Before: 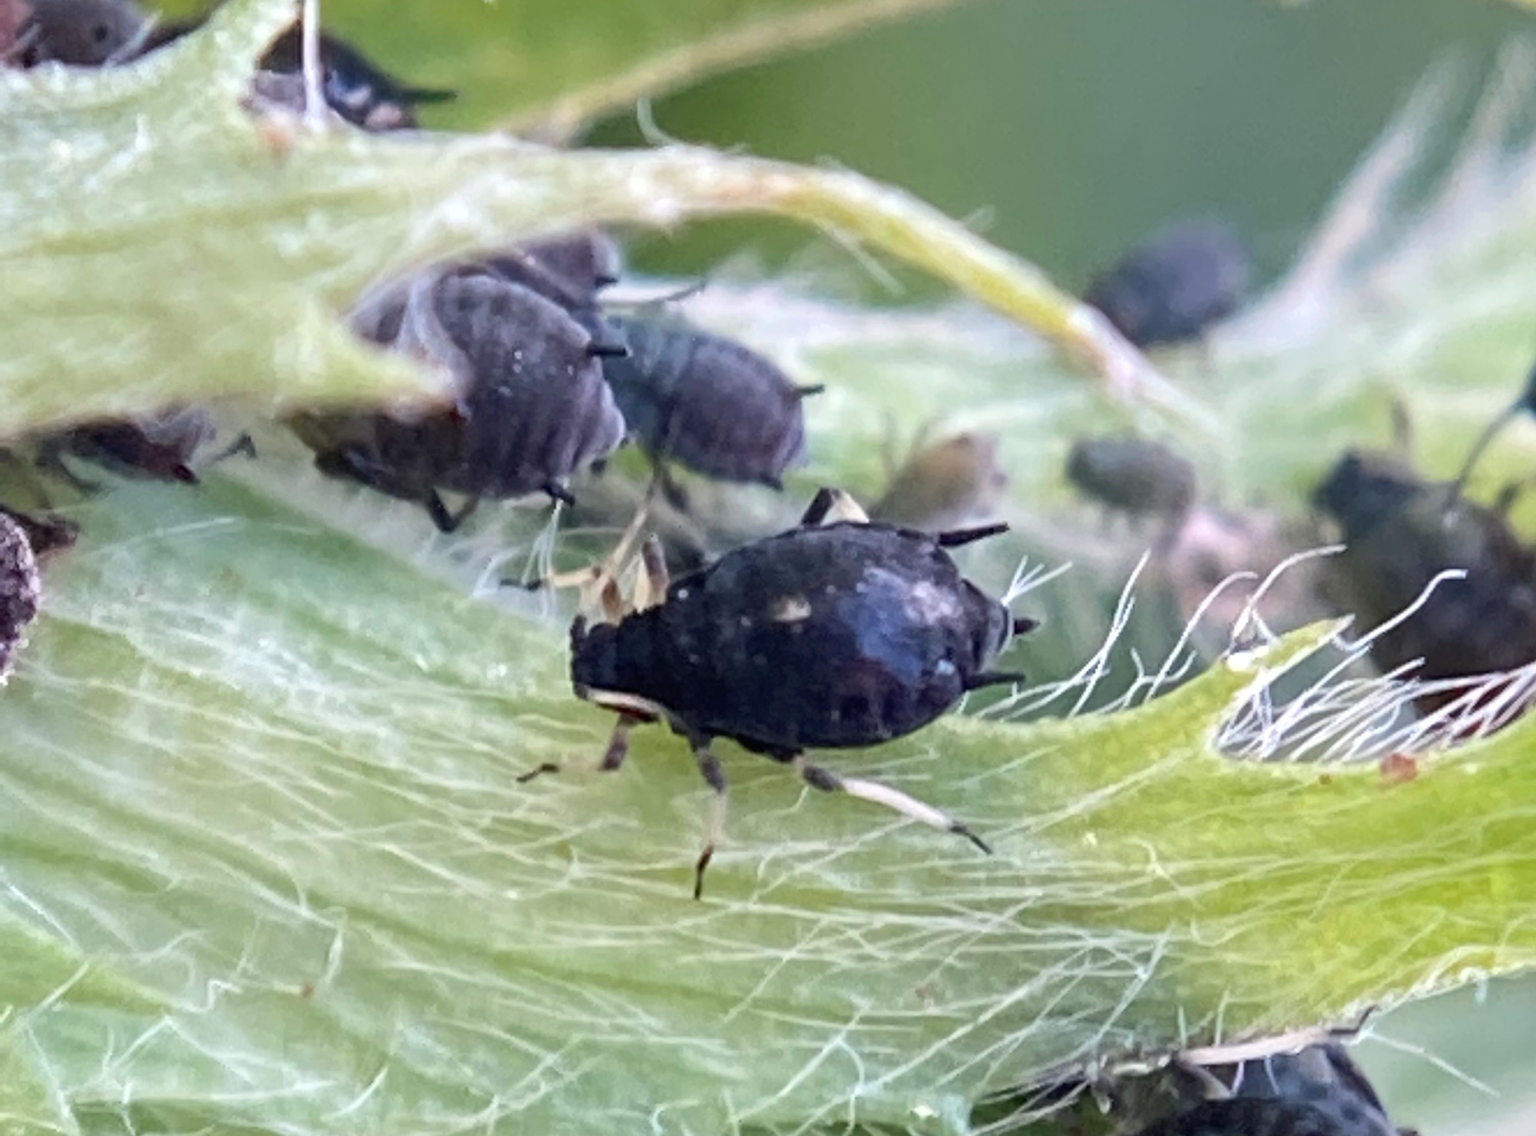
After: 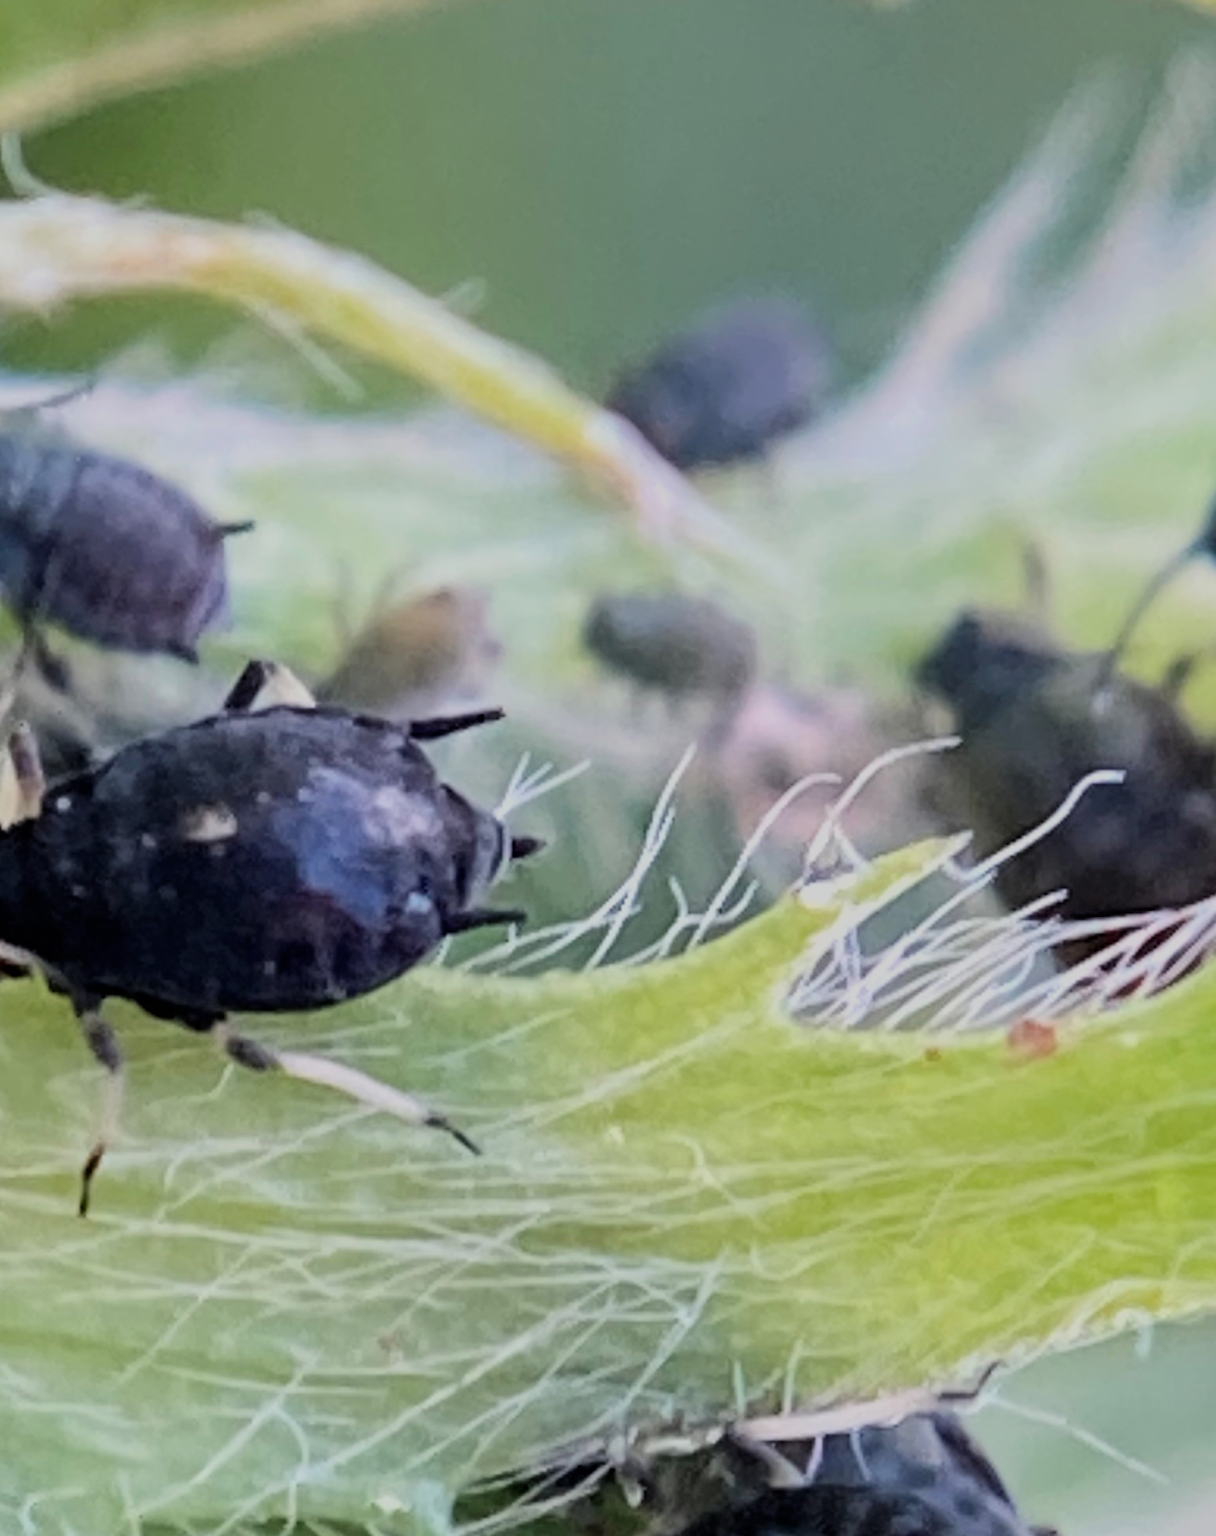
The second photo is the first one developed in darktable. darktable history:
crop: left 41.426%
tone equalizer: on, module defaults
filmic rgb: black relative exposure -7.21 EV, white relative exposure 5.35 EV, hardness 3.02, color science v6 (2022)
